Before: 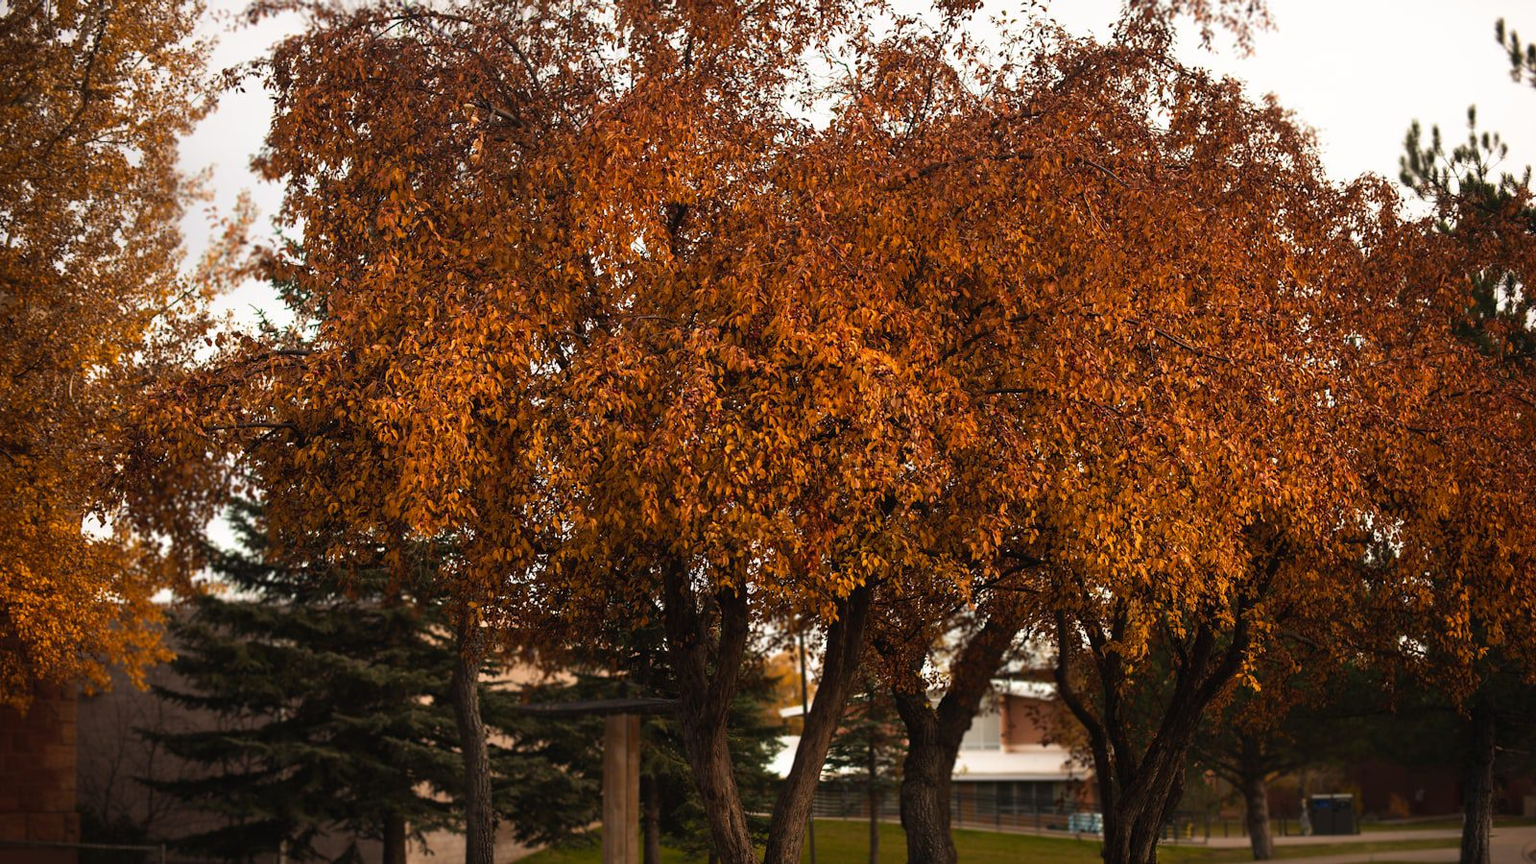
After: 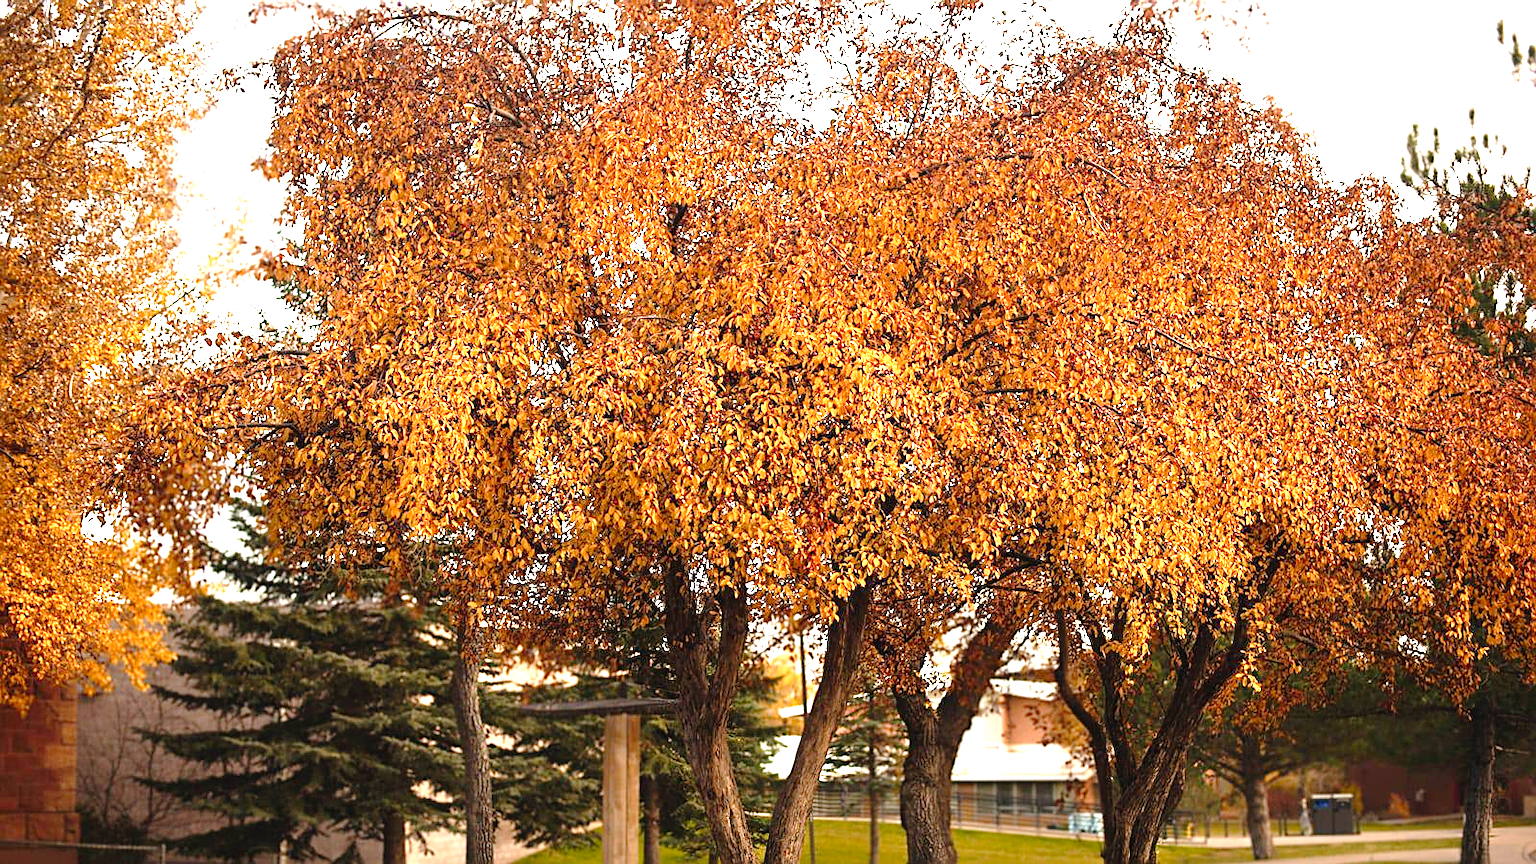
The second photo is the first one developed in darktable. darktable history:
exposure: black level correction 0, exposure 1.999 EV, compensate highlight preservation false
sharpen: amount 0.499
tone curve: curves: ch0 [(0, 0) (0.003, 0.001) (0.011, 0.004) (0.025, 0.013) (0.044, 0.022) (0.069, 0.035) (0.1, 0.053) (0.136, 0.088) (0.177, 0.149) (0.224, 0.213) (0.277, 0.293) (0.335, 0.381) (0.399, 0.463) (0.468, 0.546) (0.543, 0.616) (0.623, 0.693) (0.709, 0.766) (0.801, 0.843) (0.898, 0.921) (1, 1)], preserve colors none
